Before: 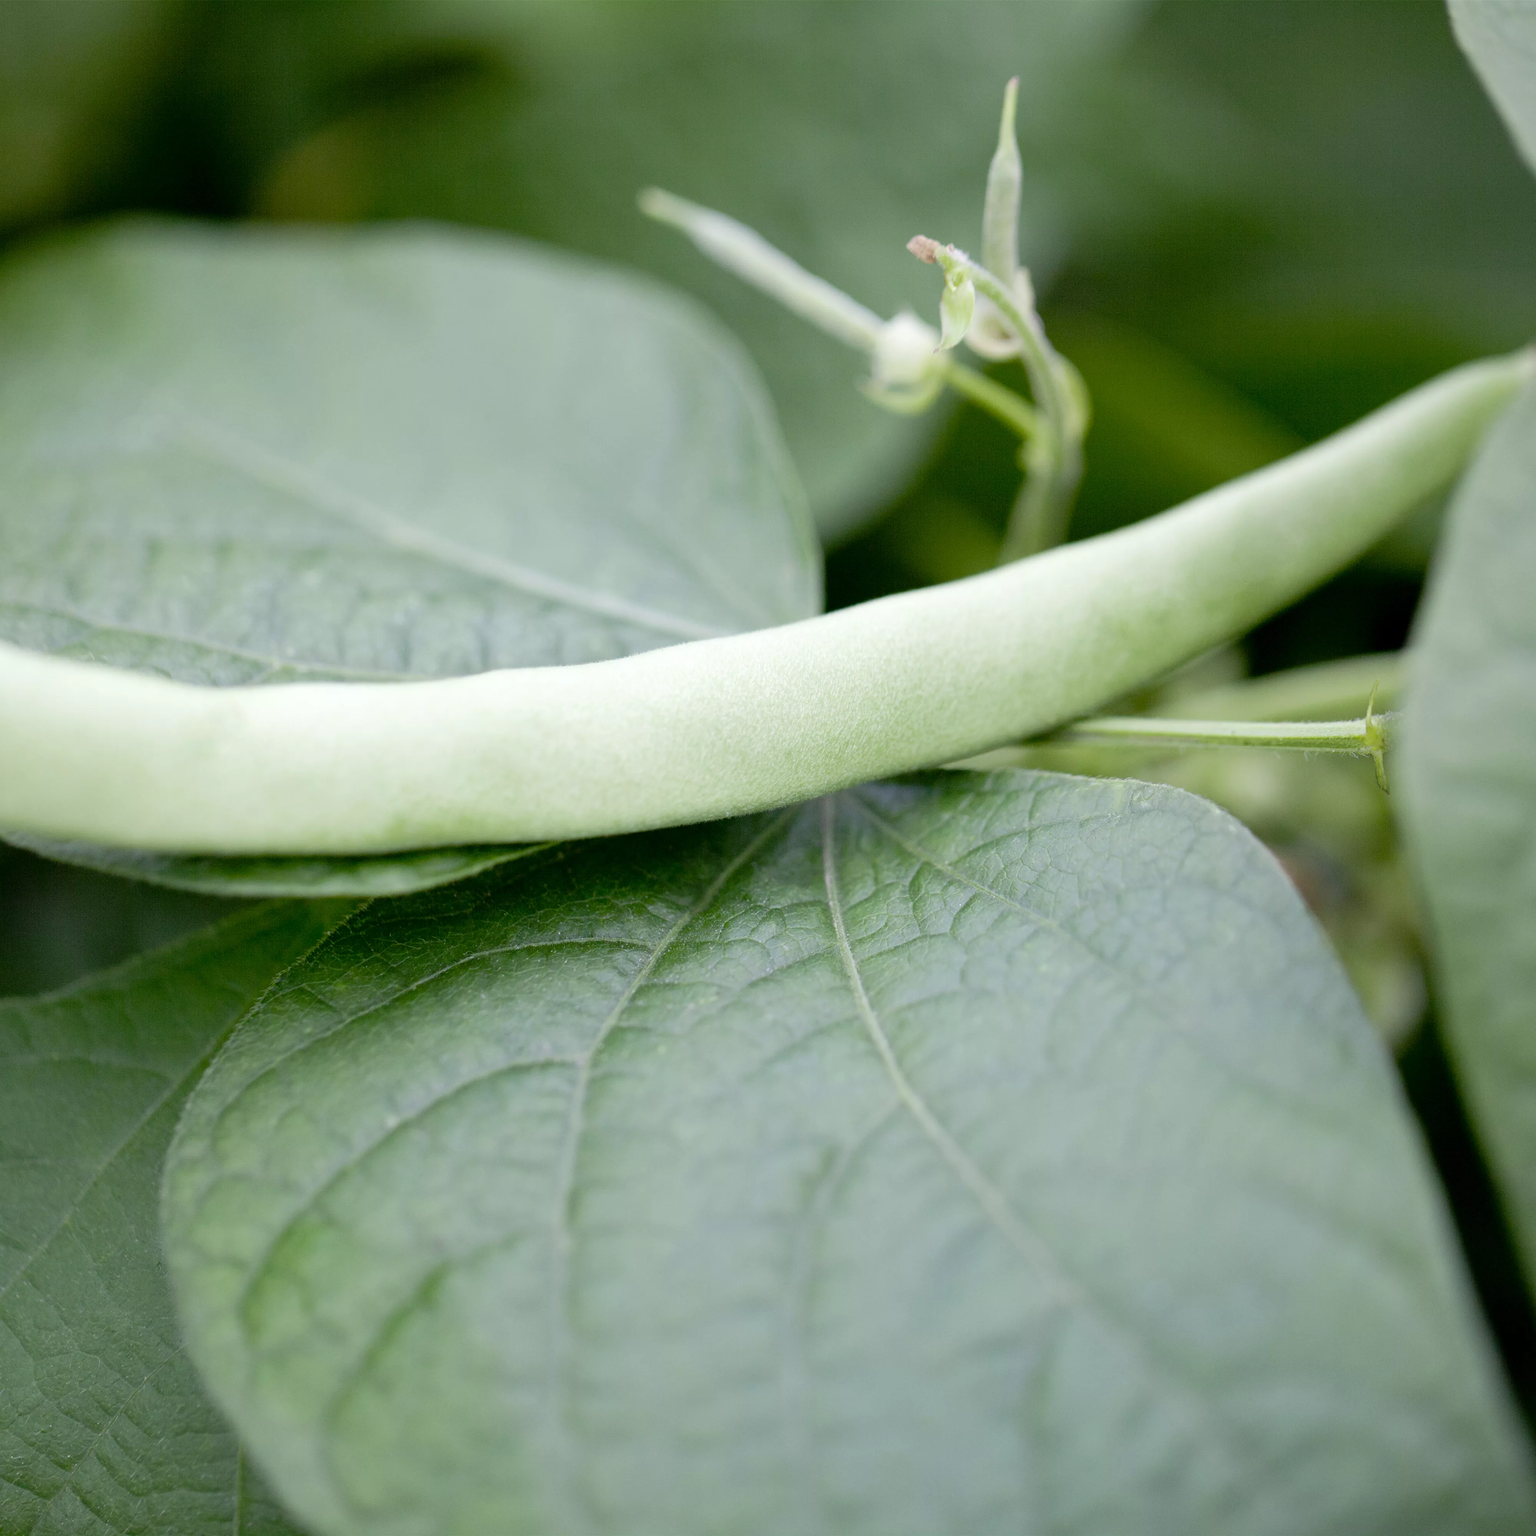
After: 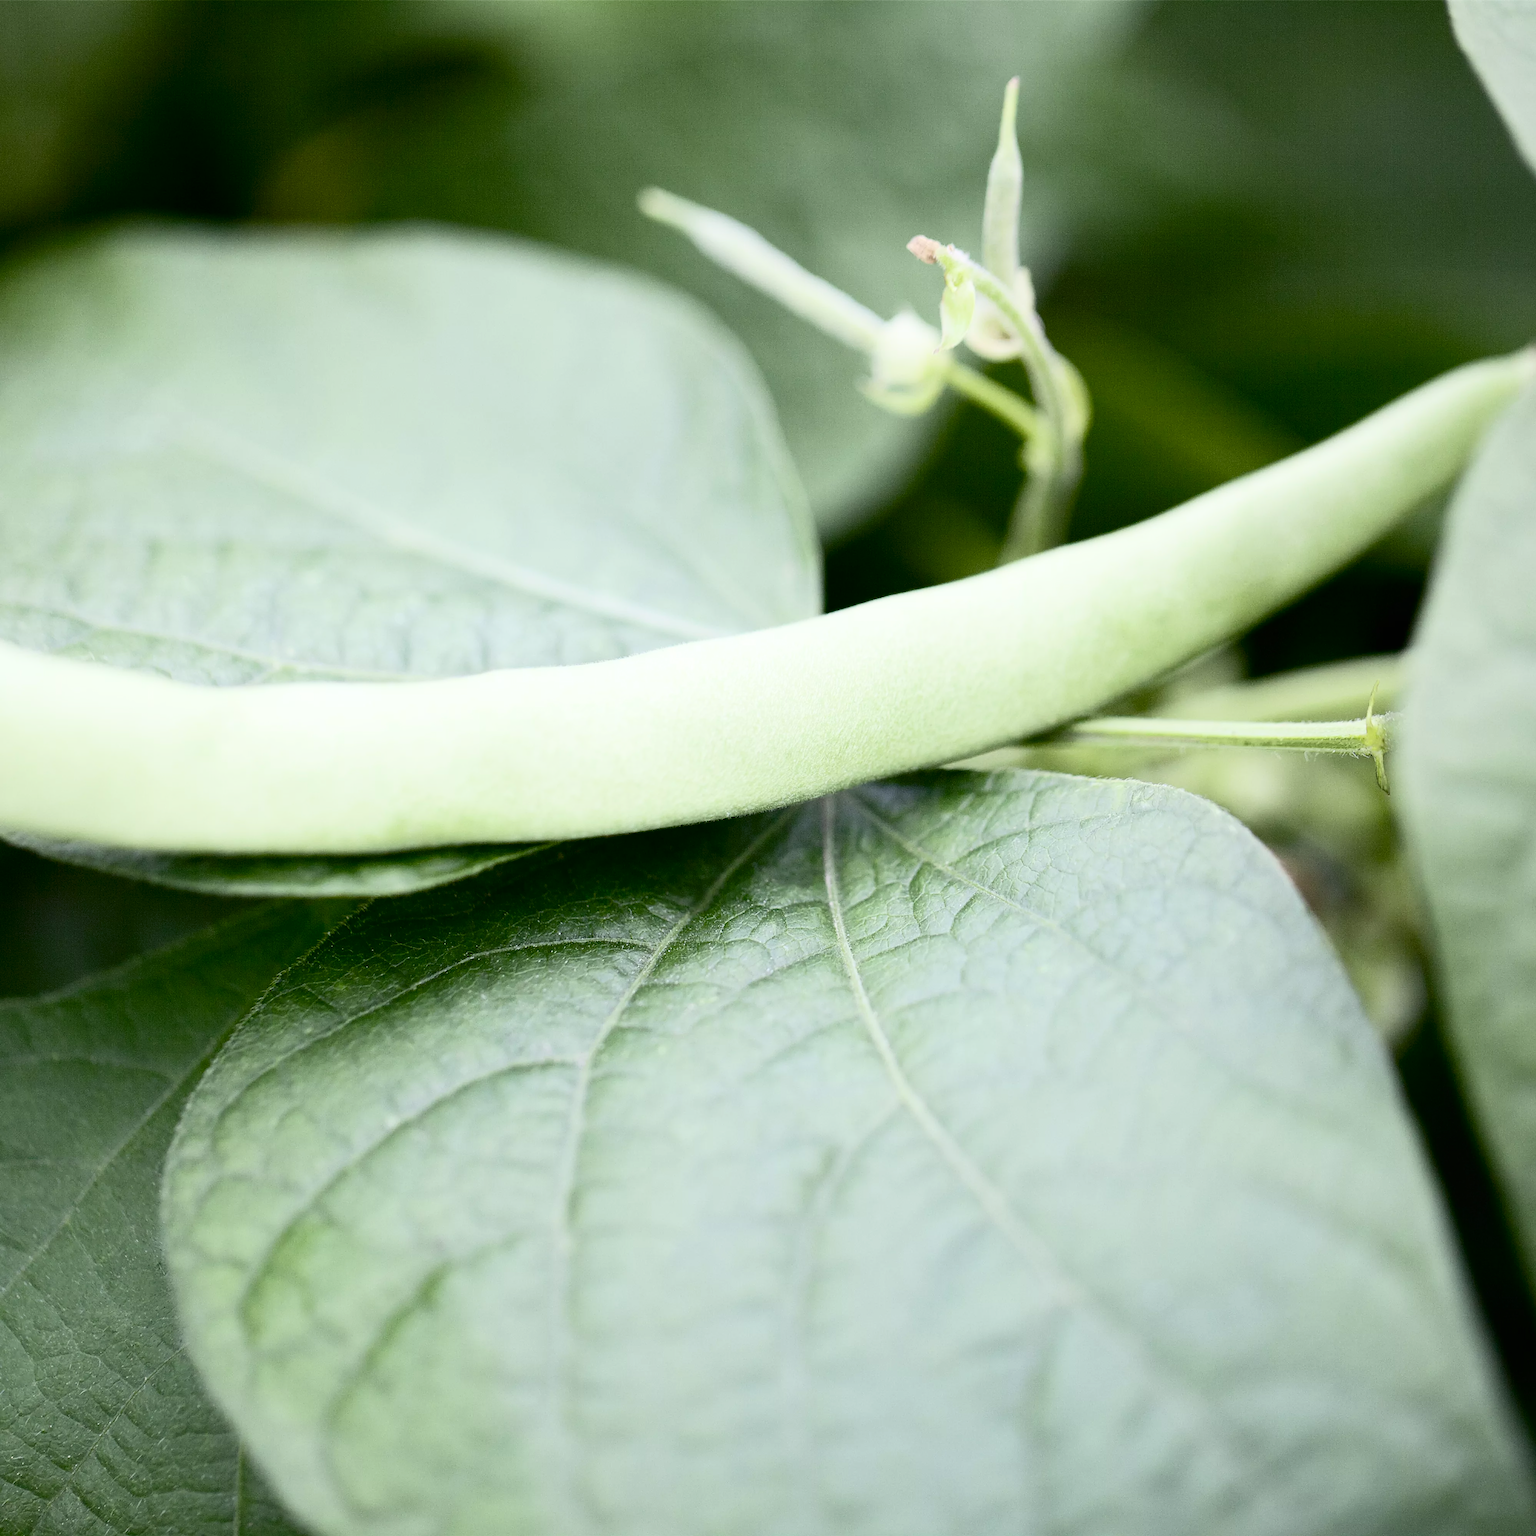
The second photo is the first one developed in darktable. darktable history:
contrast equalizer: y [[0.6 ×6], [0.55 ×6], [0 ×6], [0 ×6], [0 ×6]], mix -0.186
sharpen: on, module defaults
contrast brightness saturation: contrast 0.386, brightness 0.102
